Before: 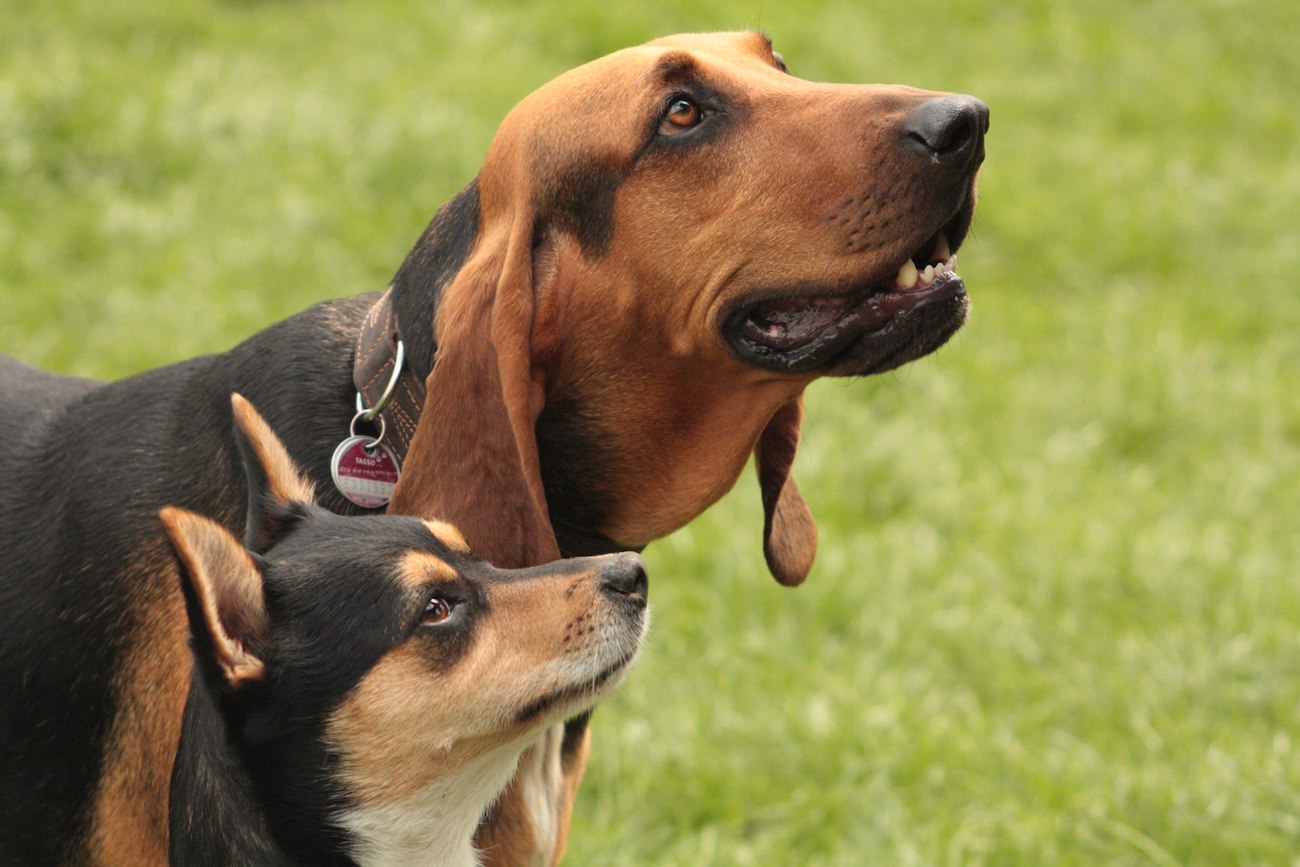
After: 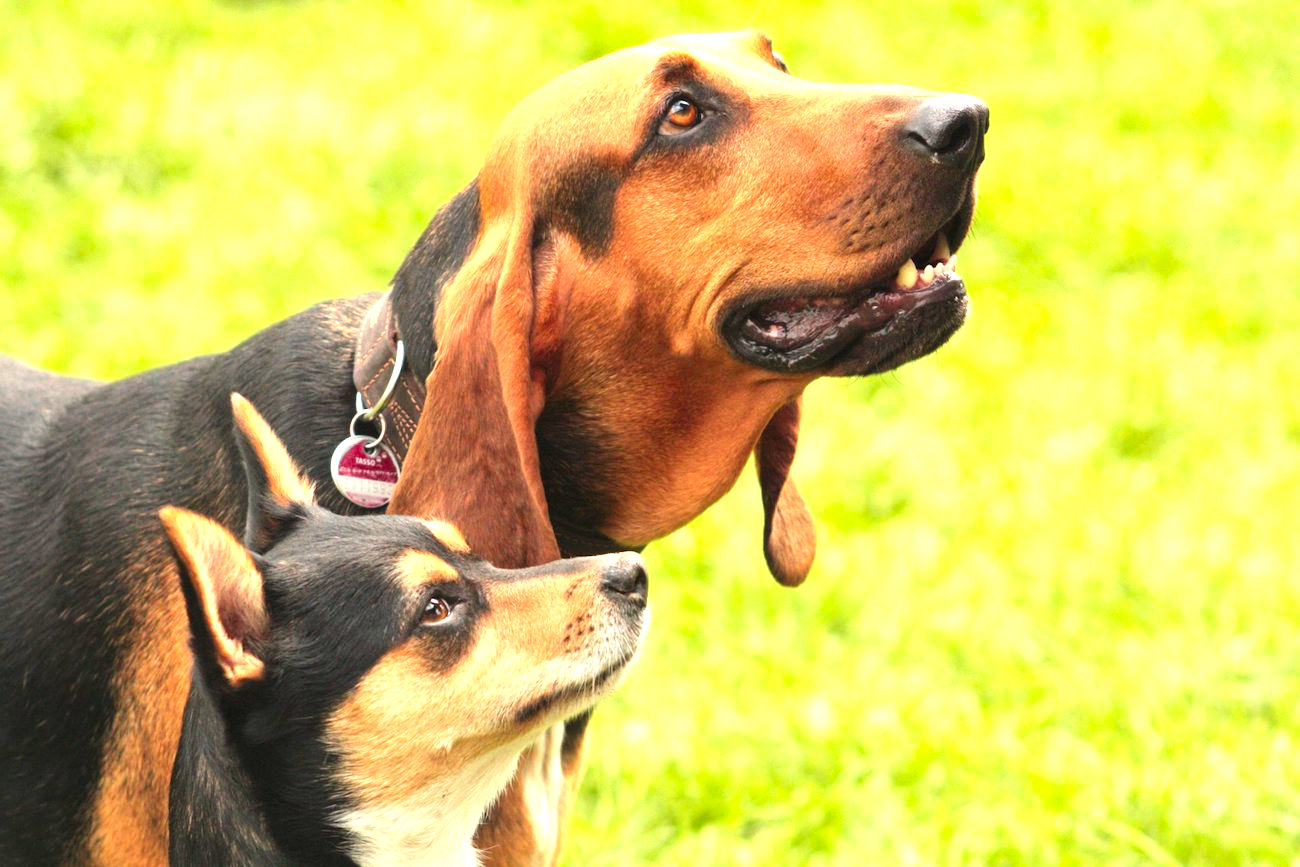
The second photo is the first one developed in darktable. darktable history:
local contrast: mode bilateral grid, contrast 20, coarseness 50, detail 130%, midtone range 0.2
exposure: black level correction 0, exposure 1.4 EV, compensate highlight preservation false
contrast brightness saturation: contrast 0.09, saturation 0.28
